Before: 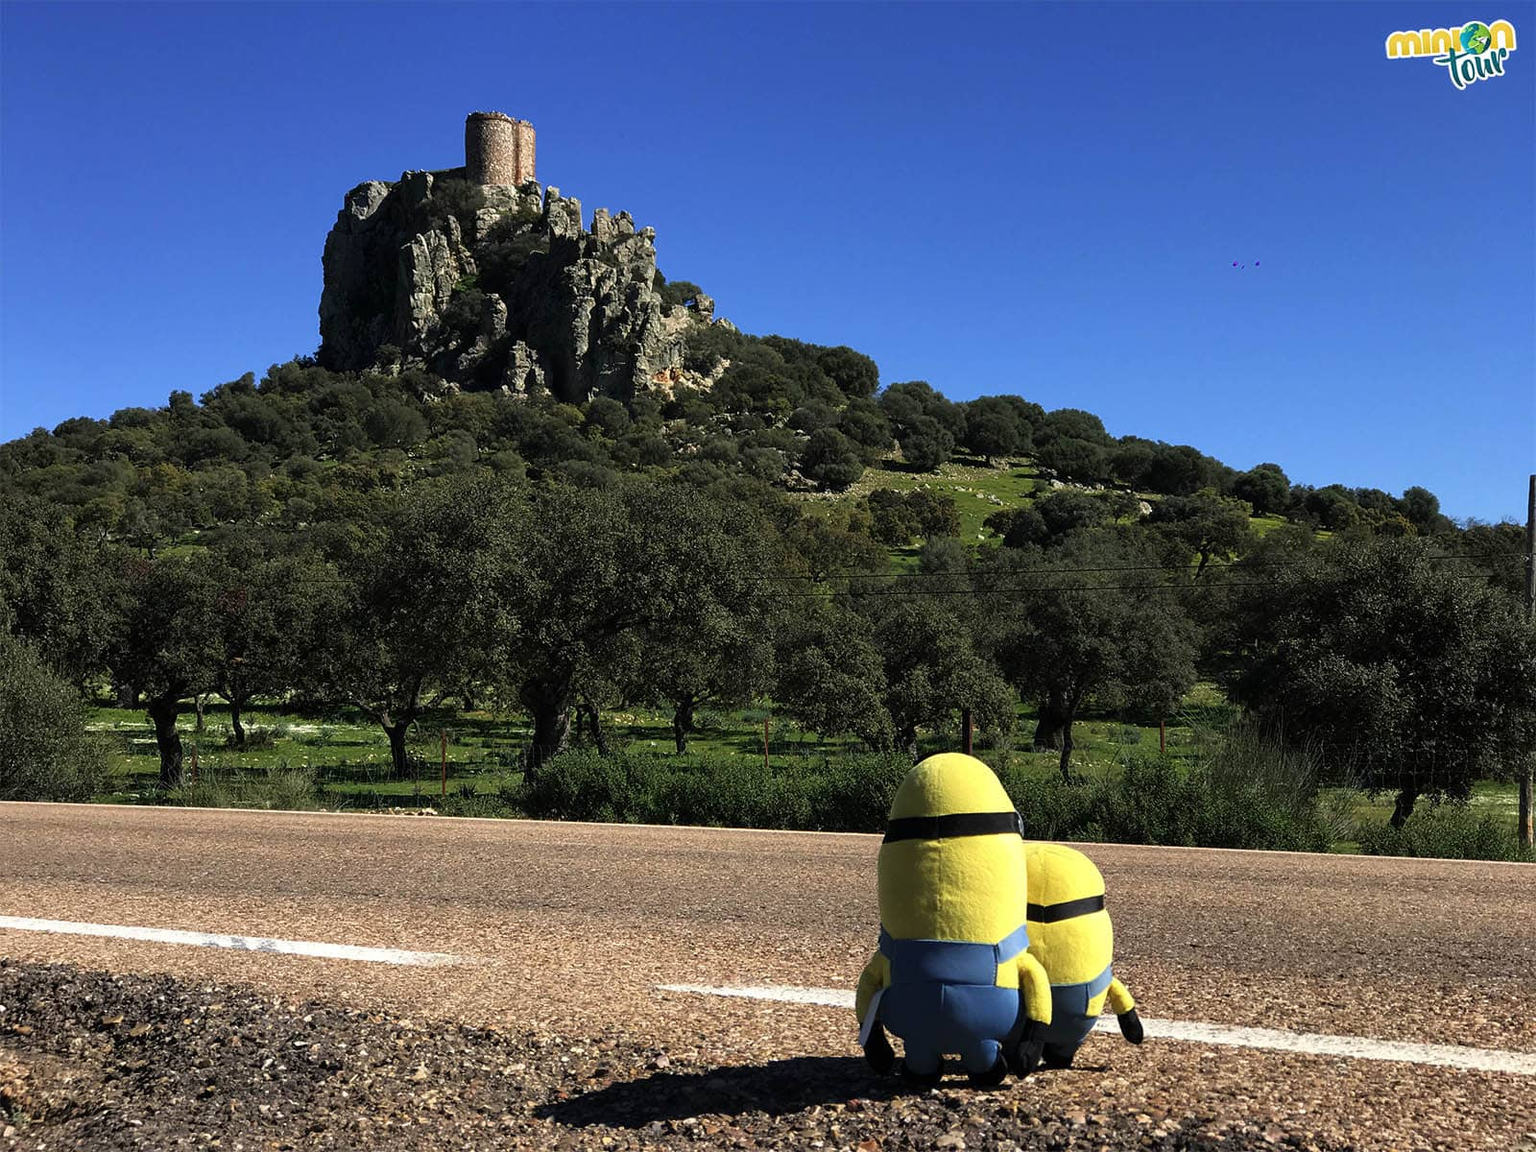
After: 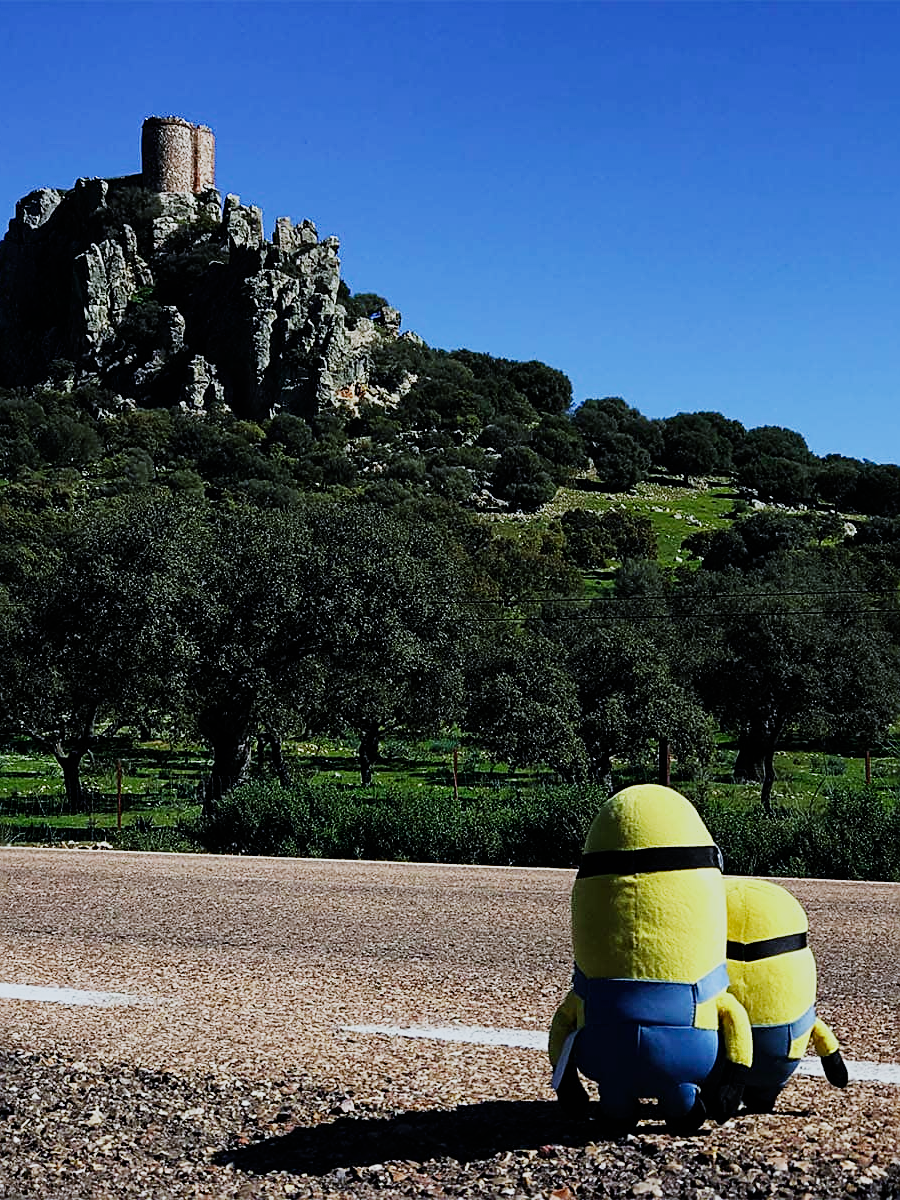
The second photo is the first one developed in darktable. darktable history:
sharpen: on, module defaults
white balance: red 0.926, green 1.003, blue 1.133
sigmoid: contrast 1.6, skew -0.2, preserve hue 0%, red attenuation 0.1, red rotation 0.035, green attenuation 0.1, green rotation -0.017, blue attenuation 0.15, blue rotation -0.052, base primaries Rec2020
crop: left 21.496%, right 22.254%
